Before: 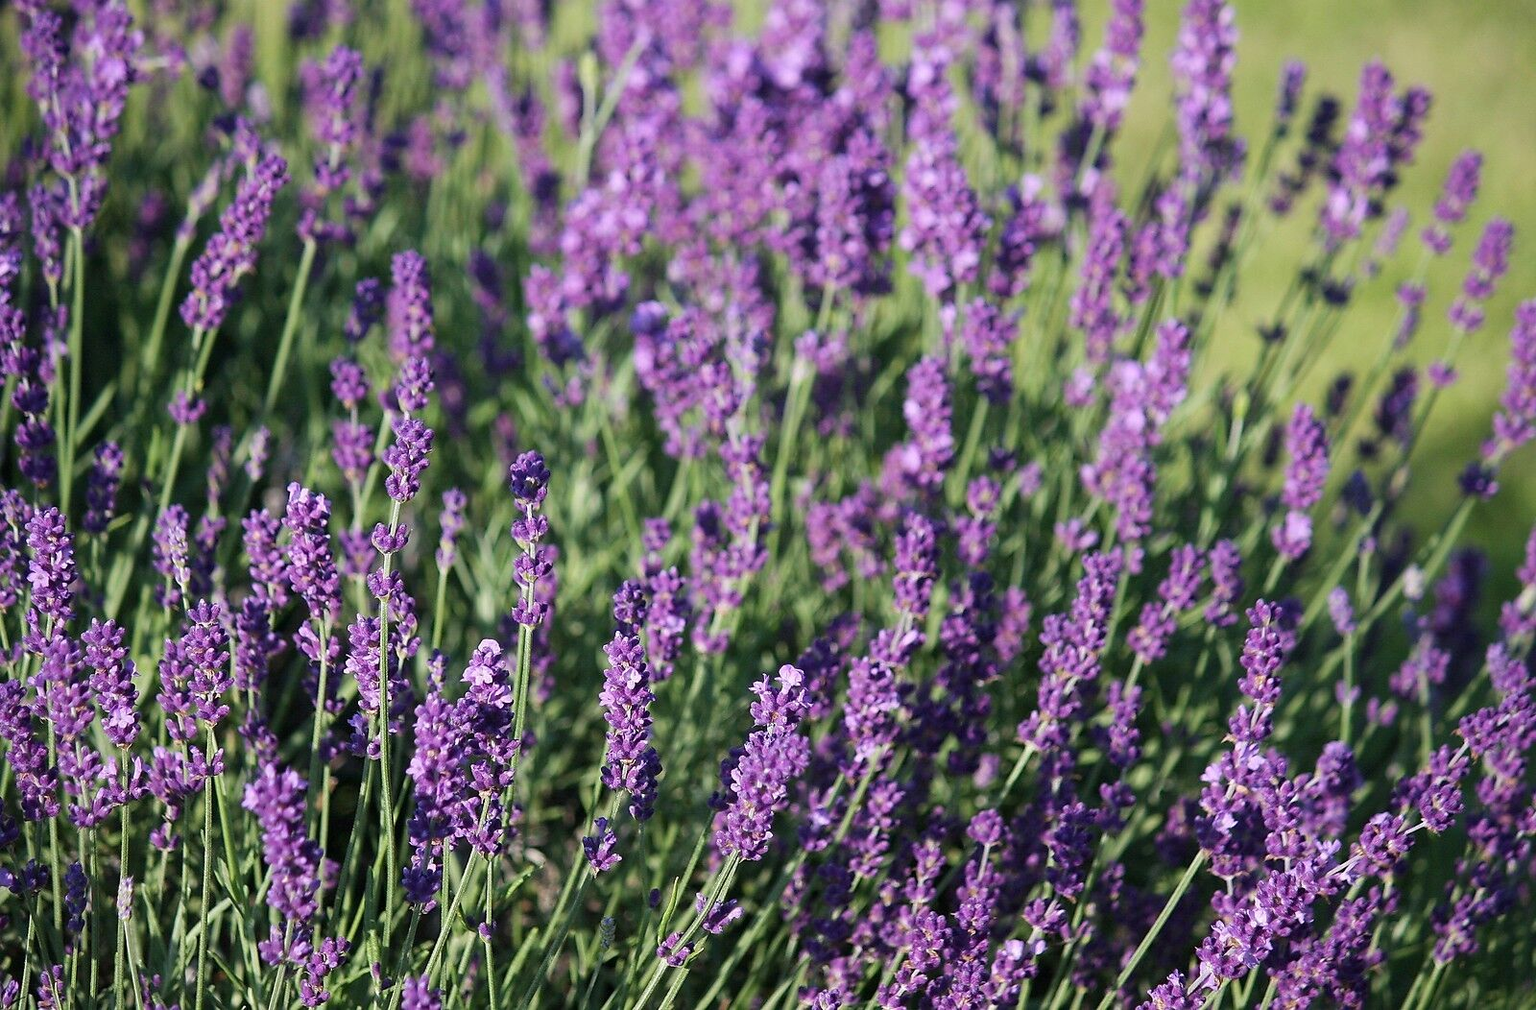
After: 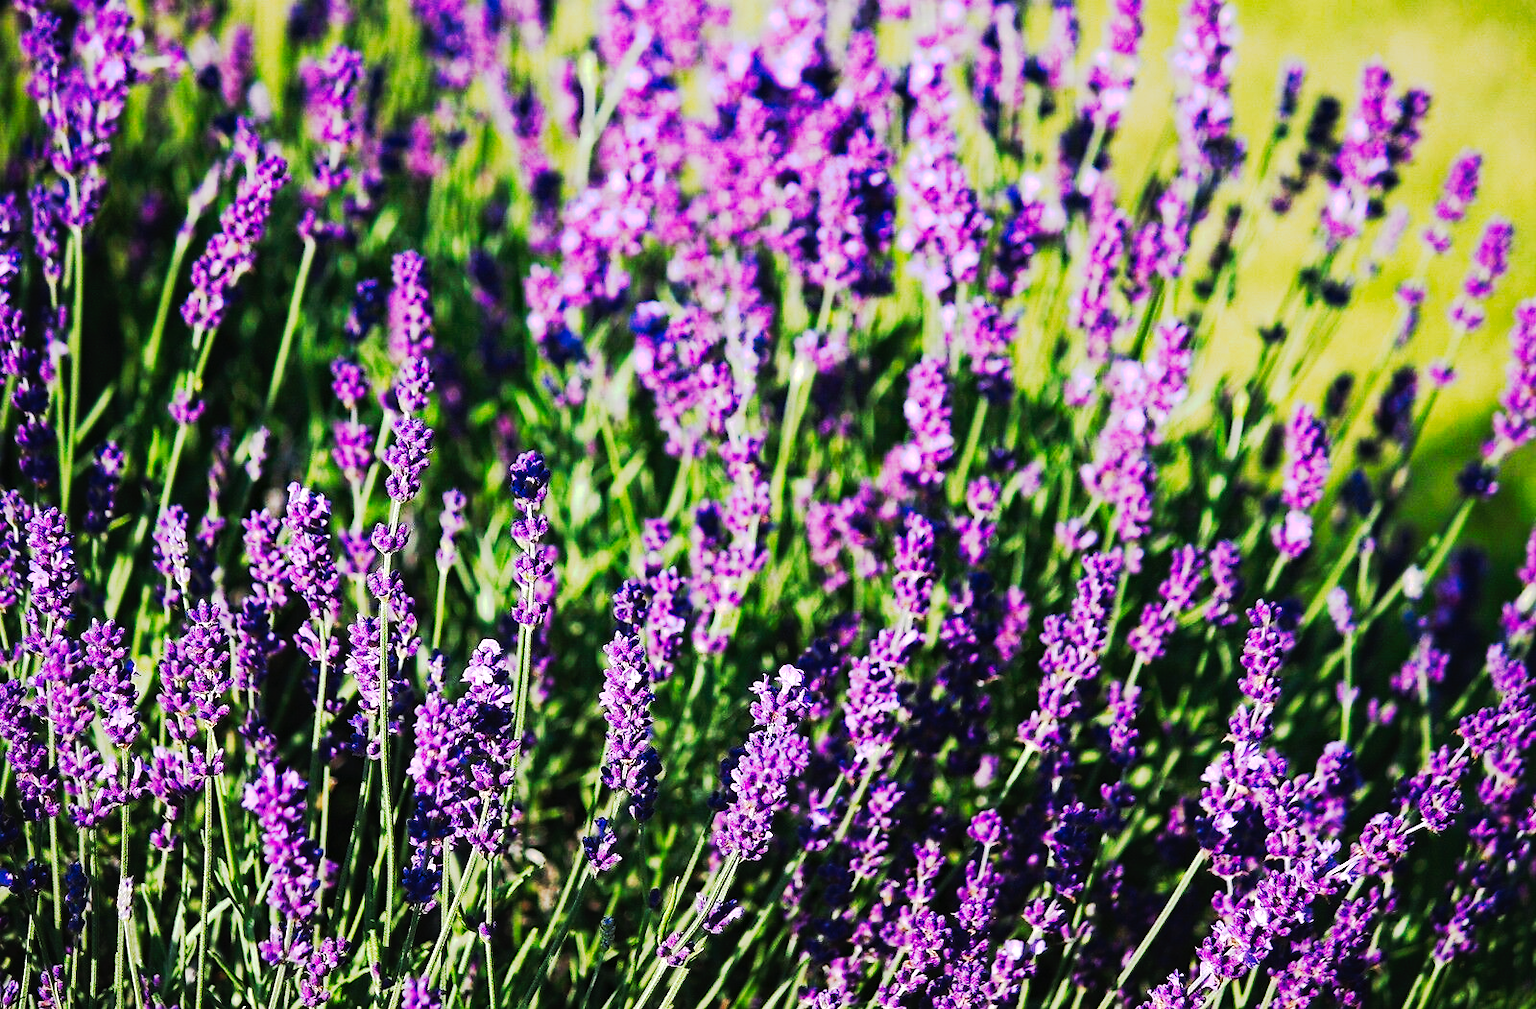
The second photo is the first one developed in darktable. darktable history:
tone curve: curves: ch0 [(0, 0) (0.003, 0.011) (0.011, 0.014) (0.025, 0.018) (0.044, 0.023) (0.069, 0.028) (0.1, 0.031) (0.136, 0.039) (0.177, 0.056) (0.224, 0.081) (0.277, 0.129) (0.335, 0.188) (0.399, 0.256) (0.468, 0.367) (0.543, 0.514) (0.623, 0.684) (0.709, 0.785) (0.801, 0.846) (0.898, 0.884) (1, 1)], preserve colors none
haze removal: compatibility mode true, adaptive false
exposure: black level correction 0, exposure 0.498 EV, compensate exposure bias true, compensate highlight preservation false
